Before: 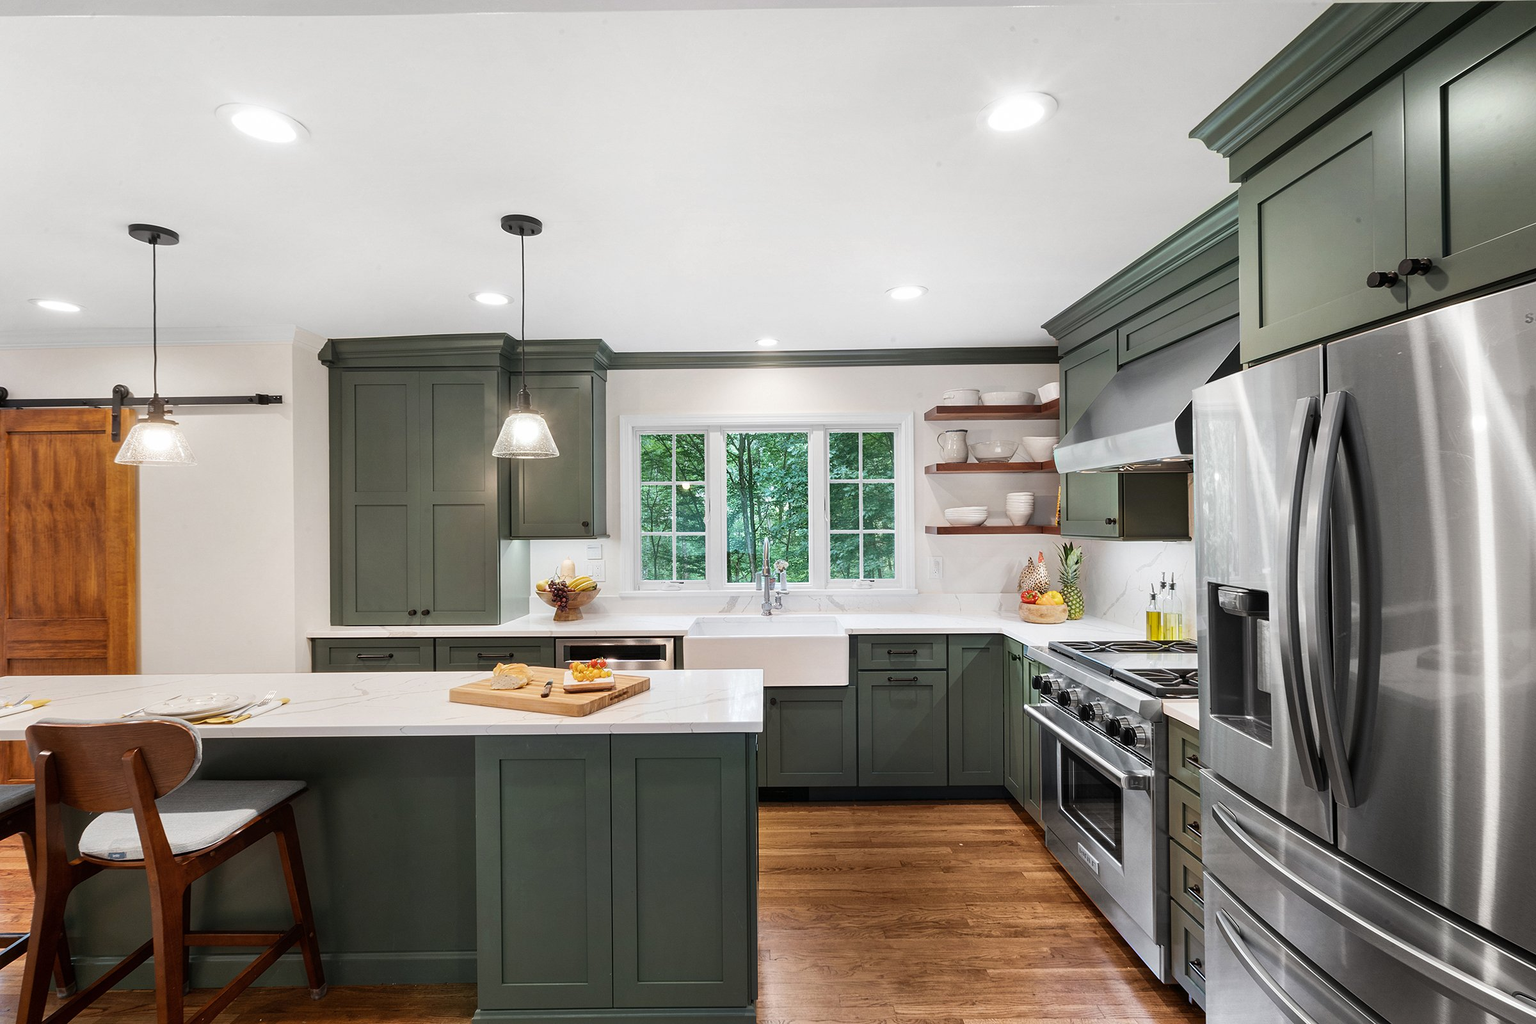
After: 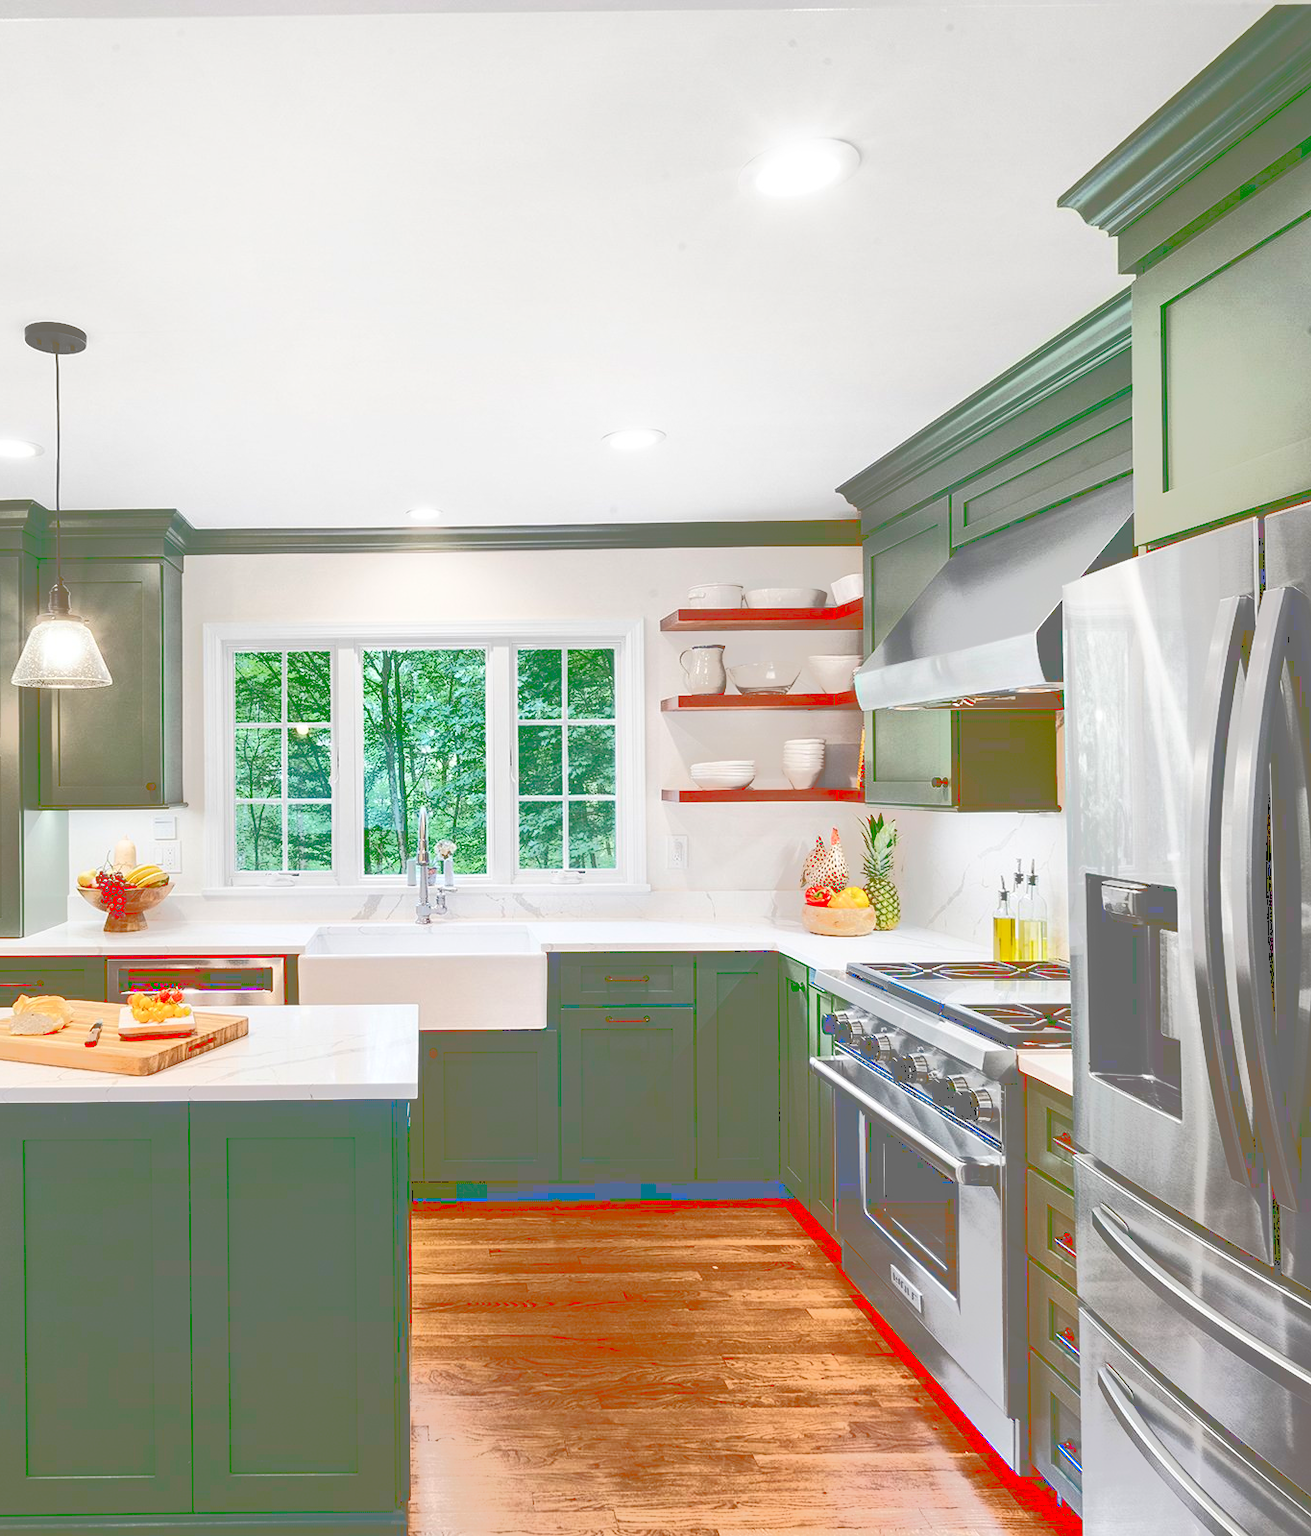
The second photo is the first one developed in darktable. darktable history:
tone curve: curves: ch0 [(0, 0) (0.003, 0.437) (0.011, 0.438) (0.025, 0.441) (0.044, 0.441) (0.069, 0.441) (0.1, 0.444) (0.136, 0.447) (0.177, 0.452) (0.224, 0.457) (0.277, 0.466) (0.335, 0.485) (0.399, 0.514) (0.468, 0.558) (0.543, 0.616) (0.623, 0.686) (0.709, 0.76) (0.801, 0.803) (0.898, 0.825) (1, 1)], color space Lab, linked channels, preserve colors none
crop: left 31.551%, top 0.016%, right 11.568%
contrast brightness saturation: contrast 0.405, brightness 0.109, saturation 0.215
